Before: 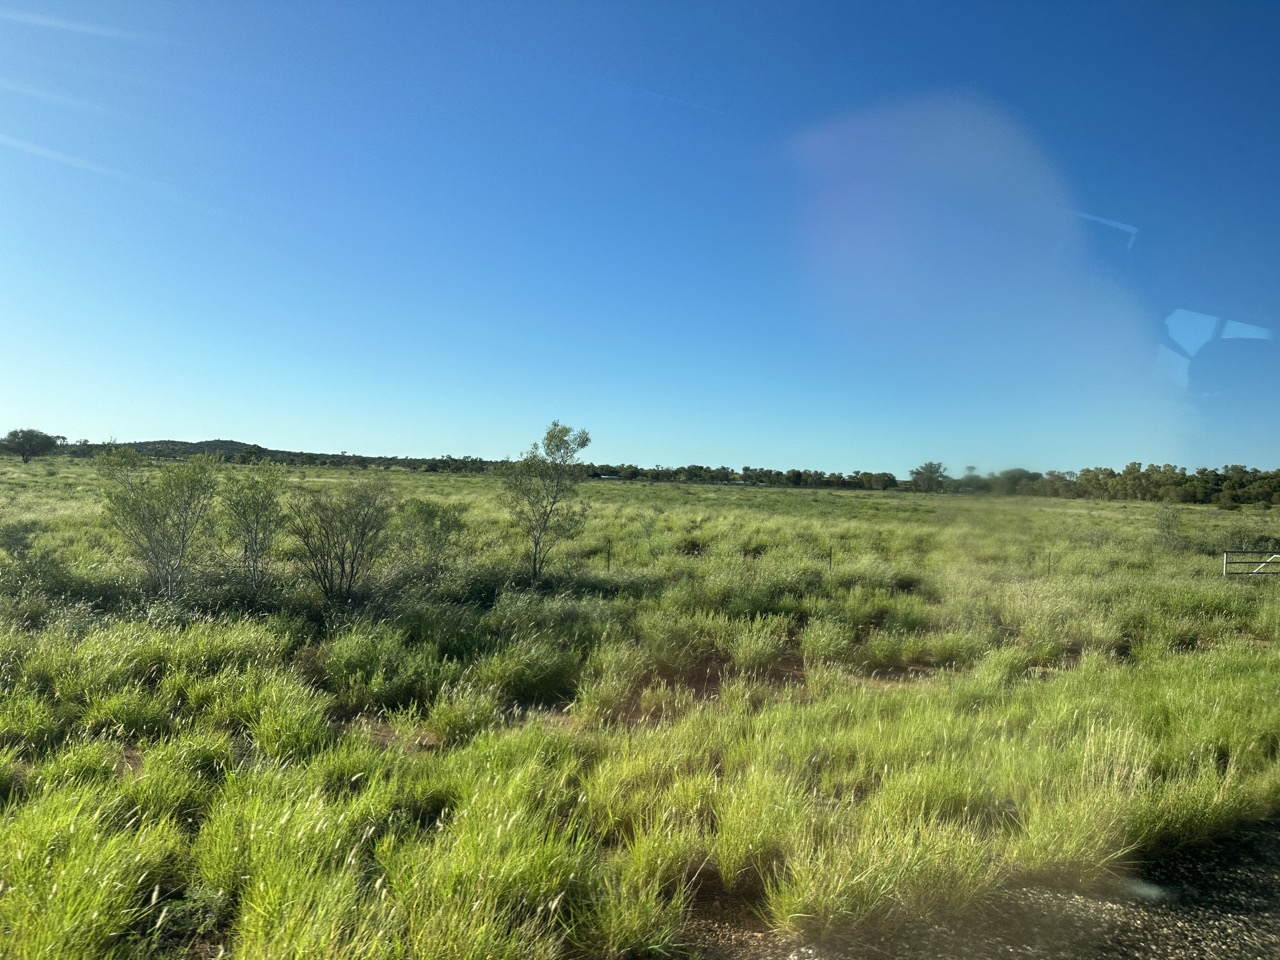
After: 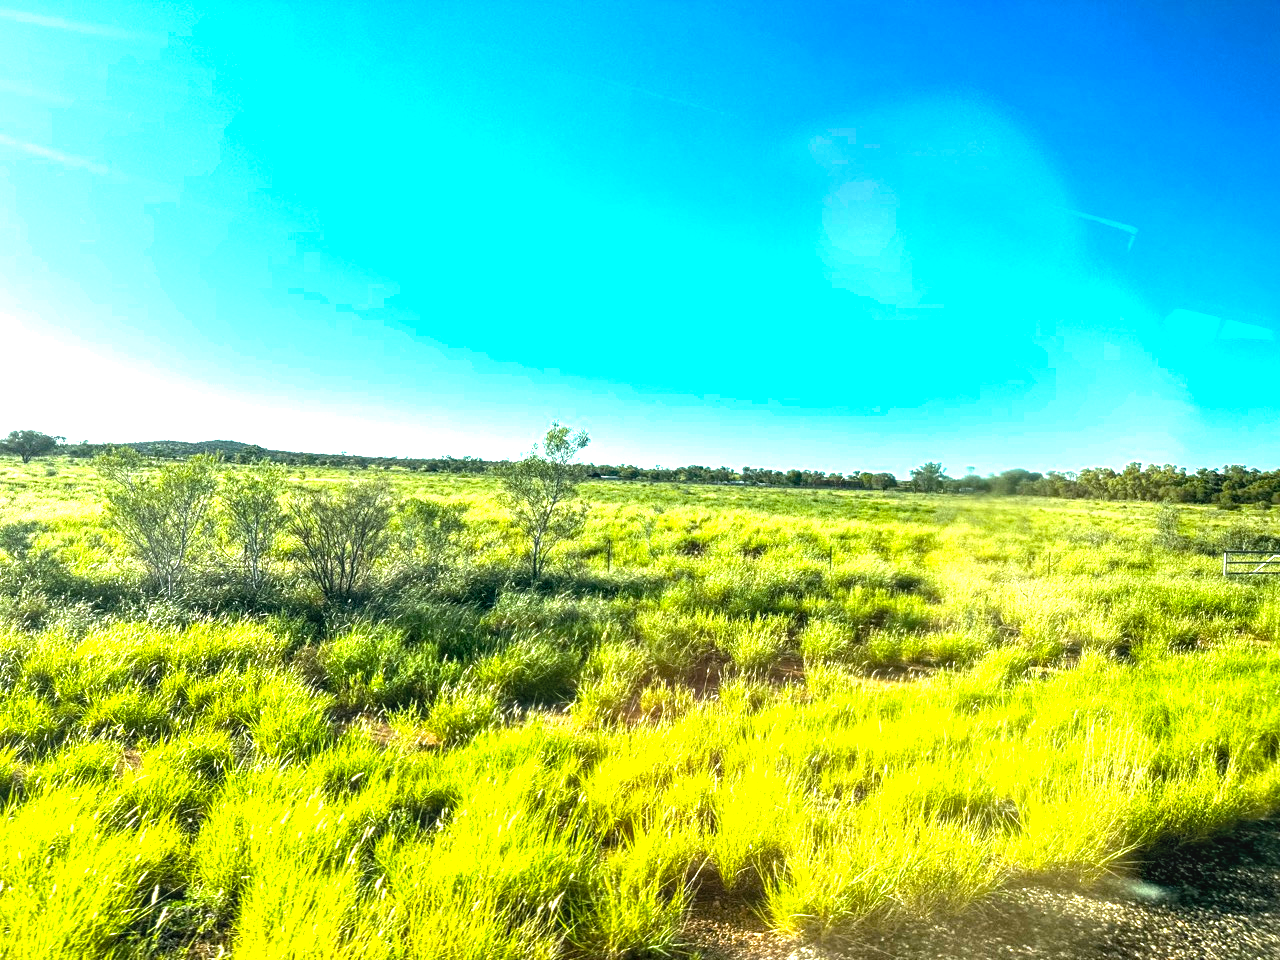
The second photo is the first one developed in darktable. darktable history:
contrast brightness saturation: contrast 0.012, saturation -0.058
exposure: black level correction 0.001, exposure 1.303 EV, compensate highlight preservation false
local contrast: on, module defaults
color balance rgb: shadows lift › chroma 0.938%, shadows lift › hue 111.17°, linear chroma grading › global chroma 14.384%, perceptual saturation grading › global saturation 17.95%, perceptual brilliance grading › global brilliance 15.36%, perceptual brilliance grading › shadows -34.52%
haze removal: strength 0.118, distance 0.252, compatibility mode true, adaptive false
